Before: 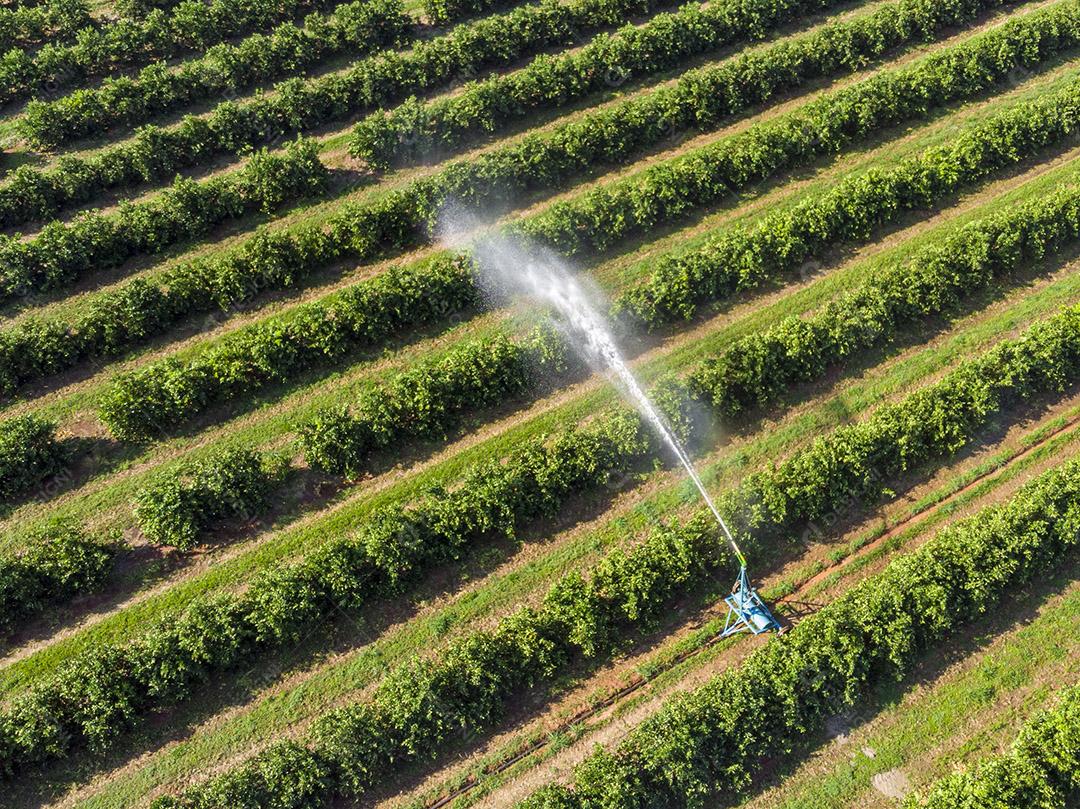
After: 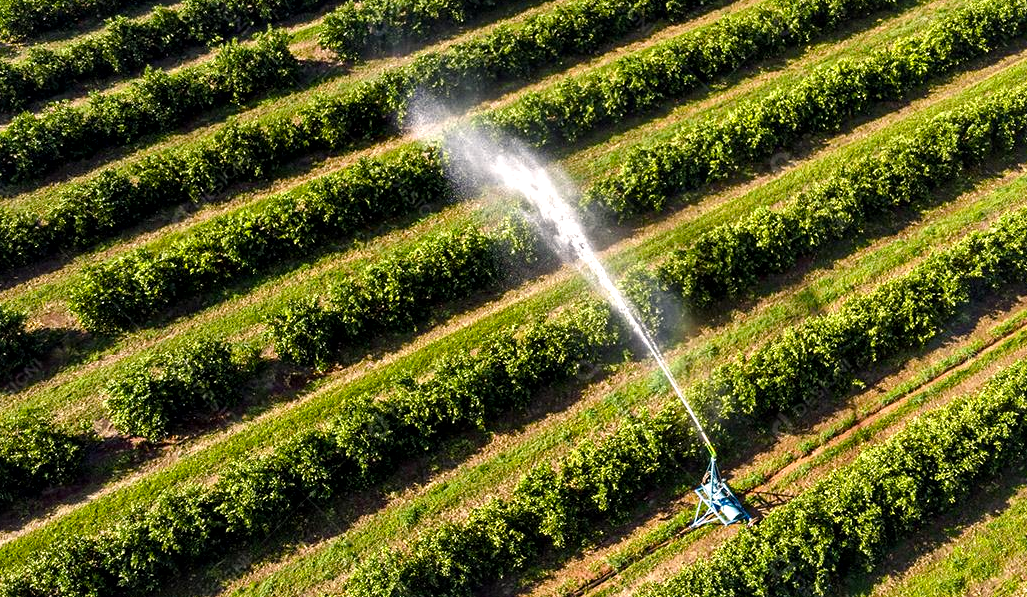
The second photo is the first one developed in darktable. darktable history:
crop and rotate: left 2.915%, top 13.477%, right 1.964%, bottom 12.715%
color balance rgb: power › luminance -14.925%, highlights gain › chroma 1.704%, highlights gain › hue 55.69°, linear chroma grading › shadows -8.173%, linear chroma grading › global chroma 9.787%, perceptual saturation grading › global saturation 20%, perceptual saturation grading › highlights -25.06%, perceptual saturation grading › shadows 49.591%, contrast 14.401%
exposure: exposure 0.129 EV, compensate exposure bias true, compensate highlight preservation false
local contrast: mode bilateral grid, contrast 20, coarseness 49, detail 144%, midtone range 0.2
